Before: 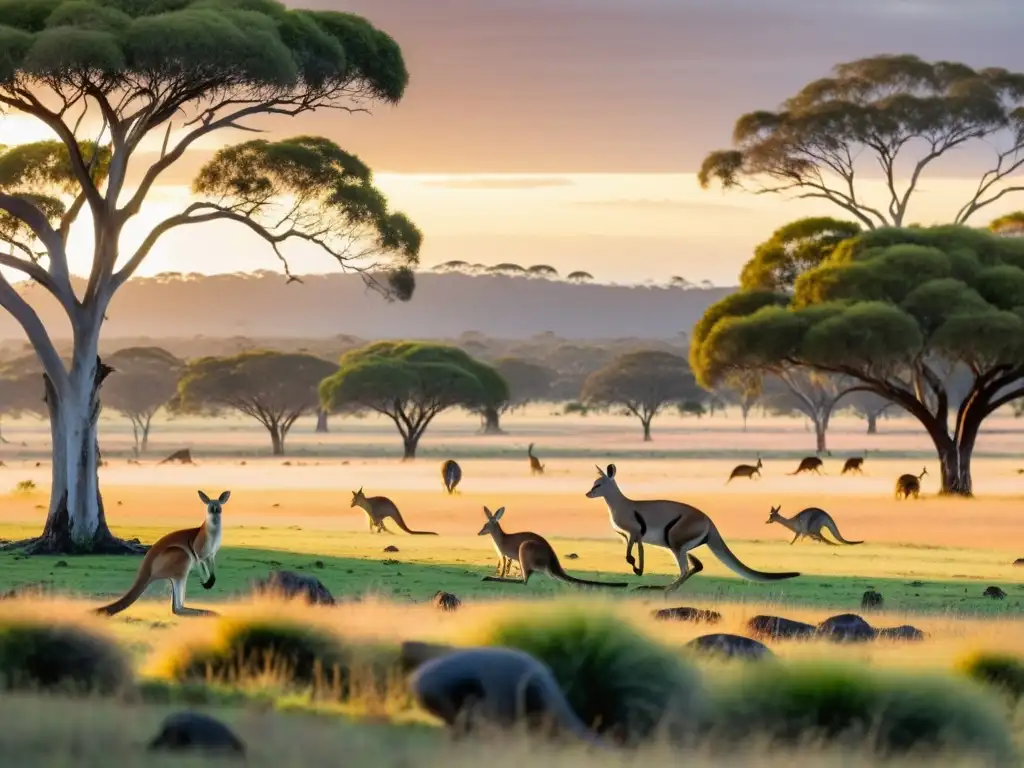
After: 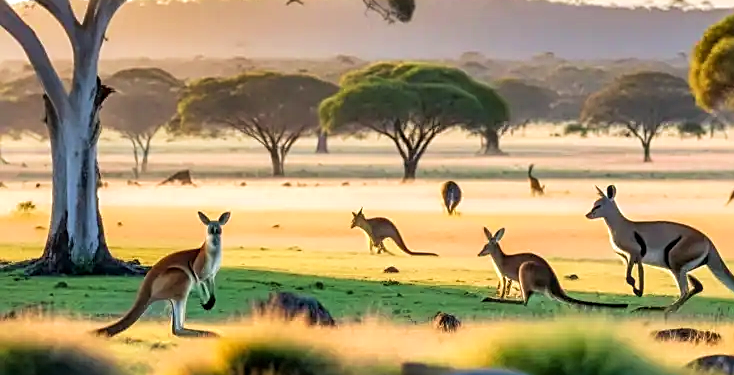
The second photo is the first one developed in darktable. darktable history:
sharpen: on, module defaults
crop: top 36.424%, right 28.29%, bottom 14.646%
exposure: exposure 0.188 EV, compensate exposure bias true, compensate highlight preservation false
velvia: on, module defaults
tone equalizer: edges refinement/feathering 500, mask exposure compensation -1.57 EV, preserve details no
local contrast: detail 130%
base curve: curves: ch0 [(0, 0) (0.472, 0.508) (1, 1)], preserve colors none
